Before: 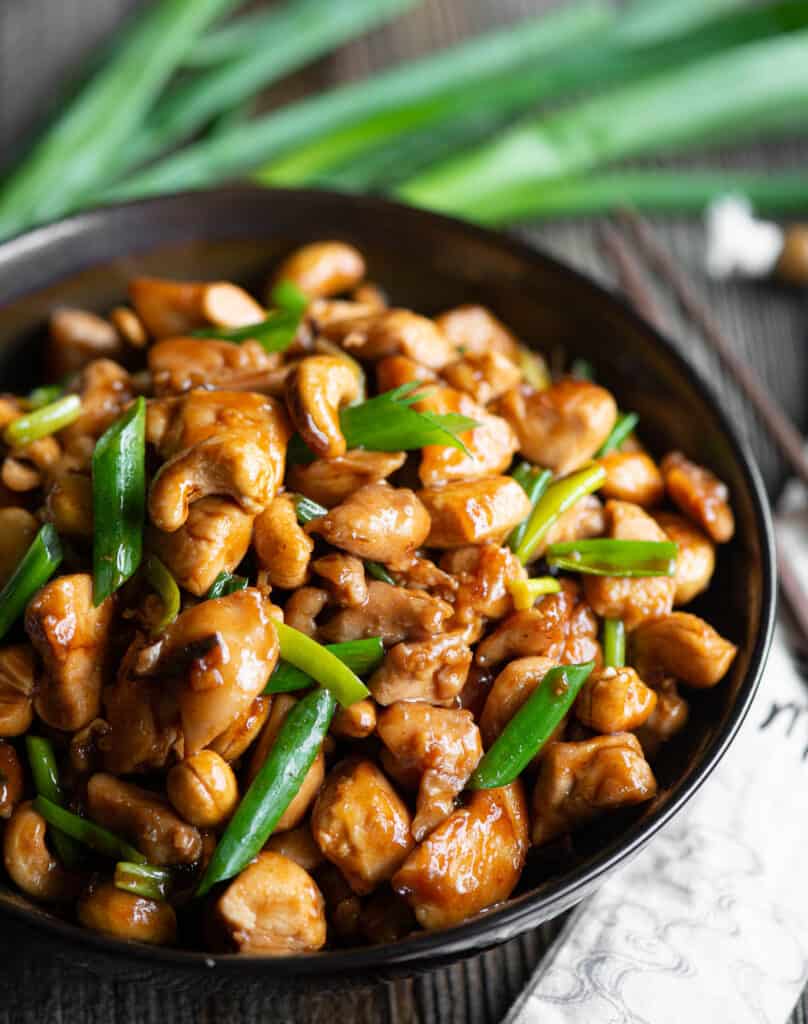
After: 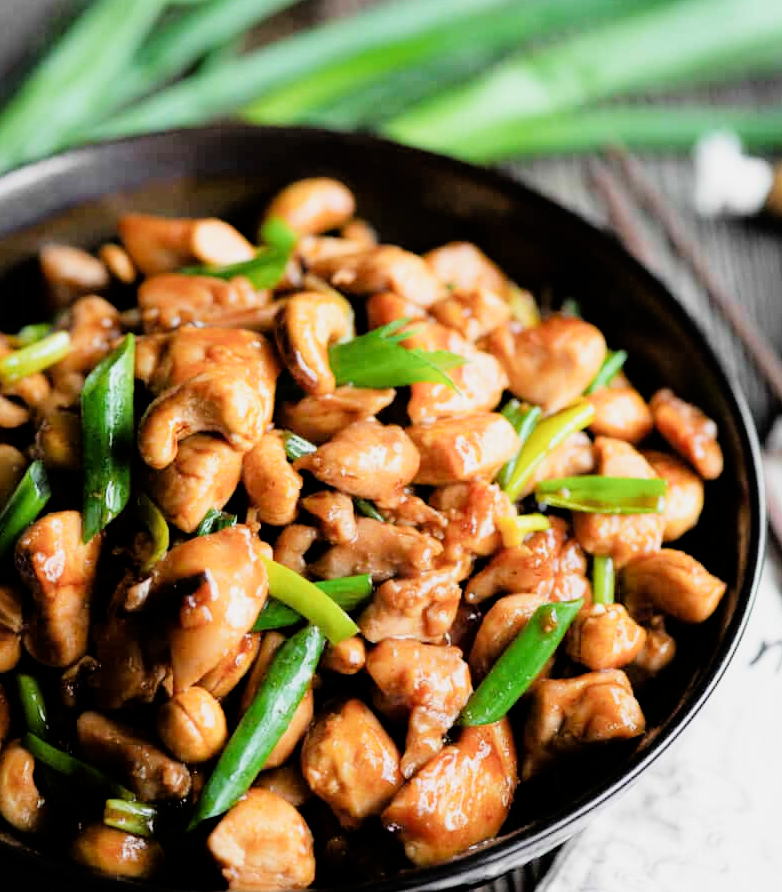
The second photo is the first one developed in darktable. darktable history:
tone equalizer: -8 EV -1.08 EV, -7 EV -1.03 EV, -6 EV -0.855 EV, -5 EV -0.6 EV, -3 EV 0.607 EV, -2 EV 0.869 EV, -1 EV 0.987 EV, +0 EV 1.07 EV
crop: left 1.4%, top 6.162%, right 1.738%, bottom 6.682%
filmic rgb: black relative exposure -7.65 EV, white relative exposure 4.56 EV, hardness 3.61
